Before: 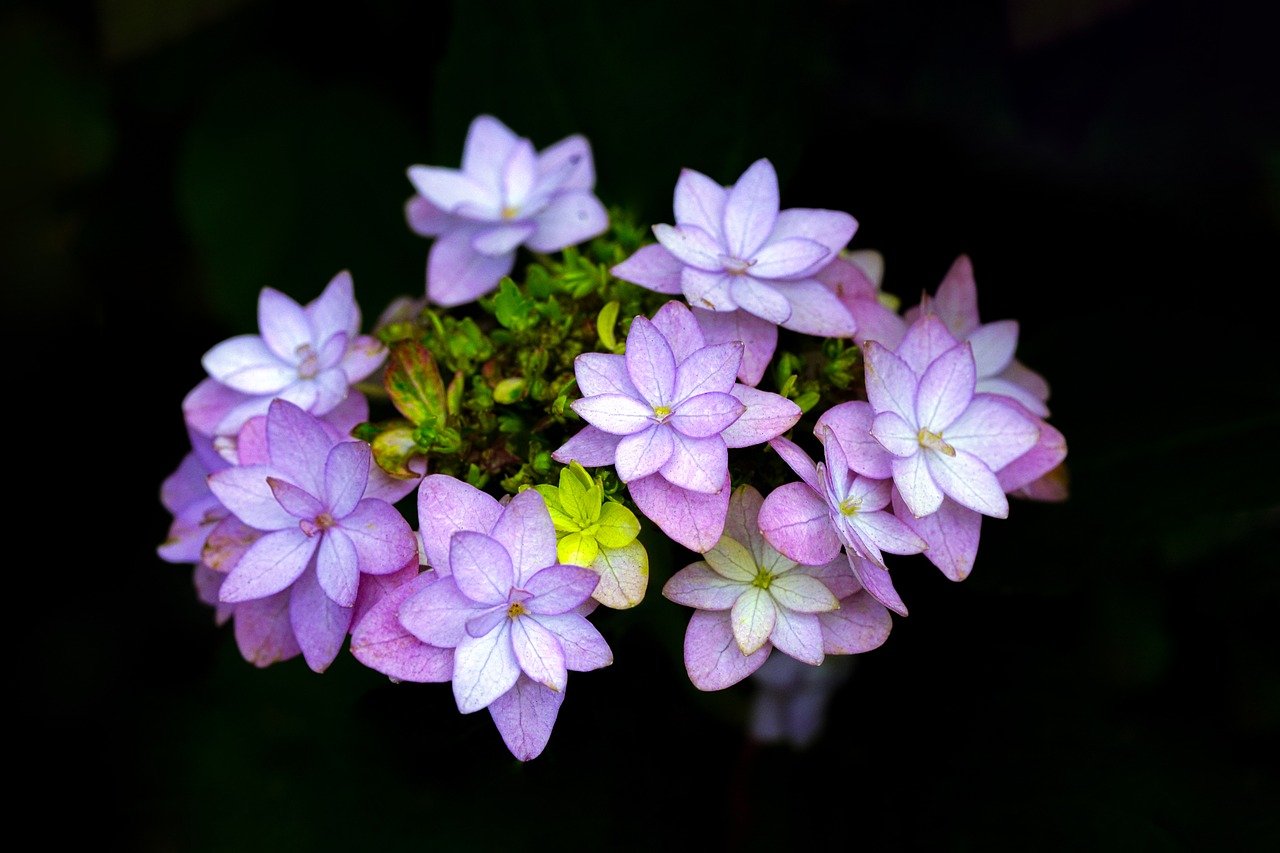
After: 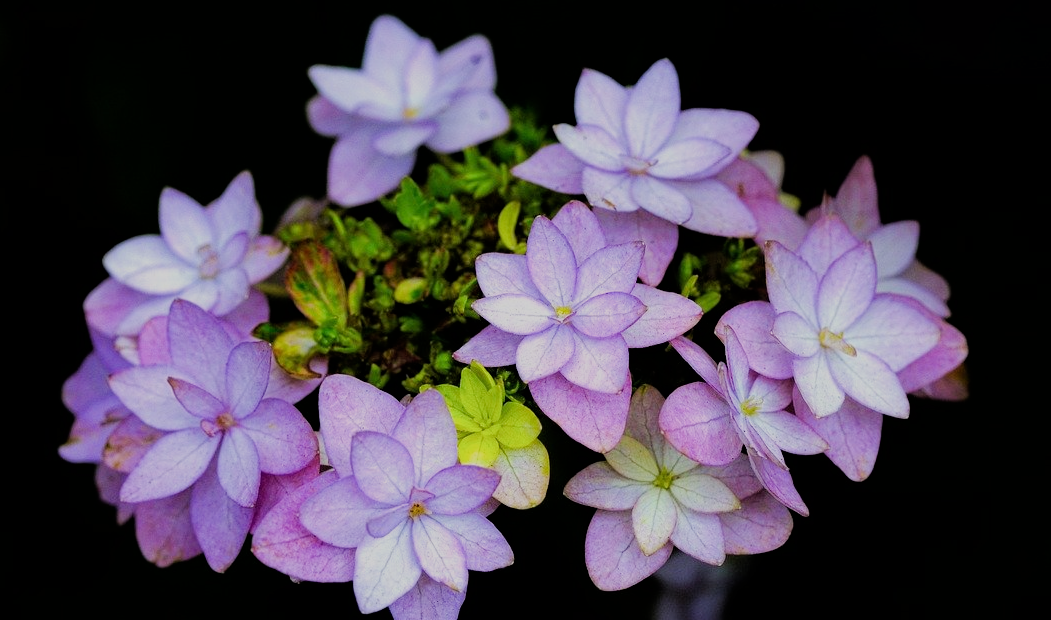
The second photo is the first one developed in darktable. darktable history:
crop: left 7.808%, top 11.73%, right 10.036%, bottom 15.473%
filmic rgb: black relative exposure -7.2 EV, white relative exposure 5.39 EV, hardness 3.03
